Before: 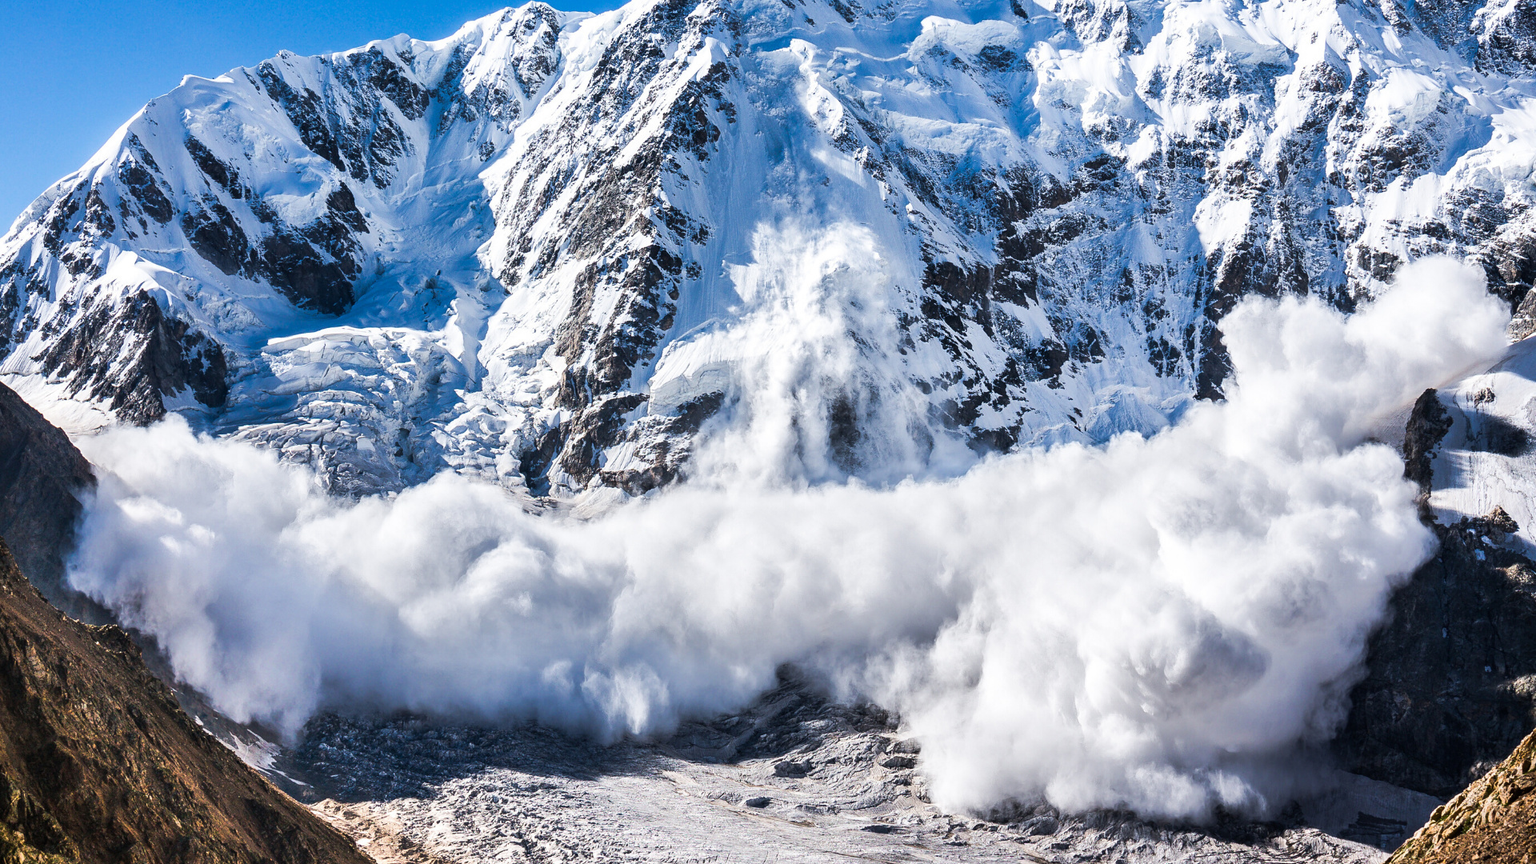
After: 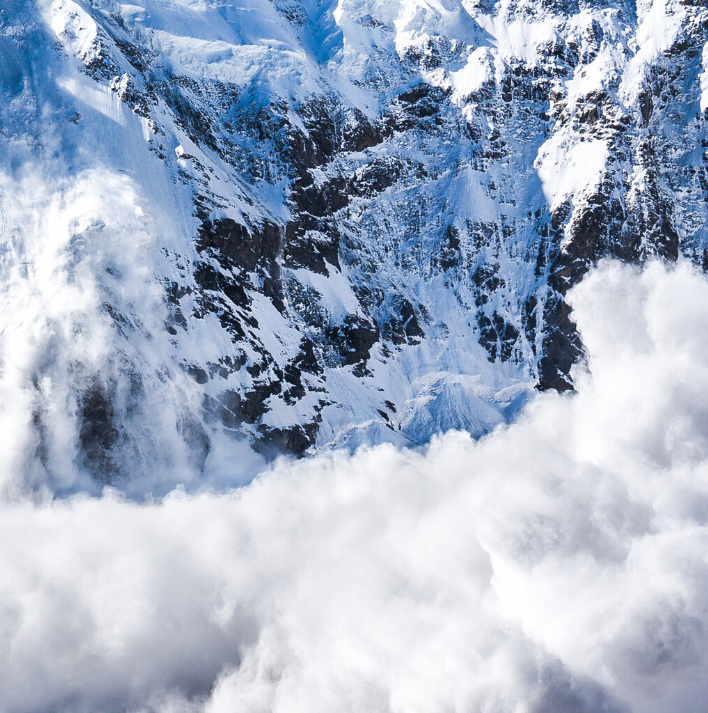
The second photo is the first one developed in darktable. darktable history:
crop and rotate: left 49.869%, top 10.107%, right 13.206%, bottom 23.869%
